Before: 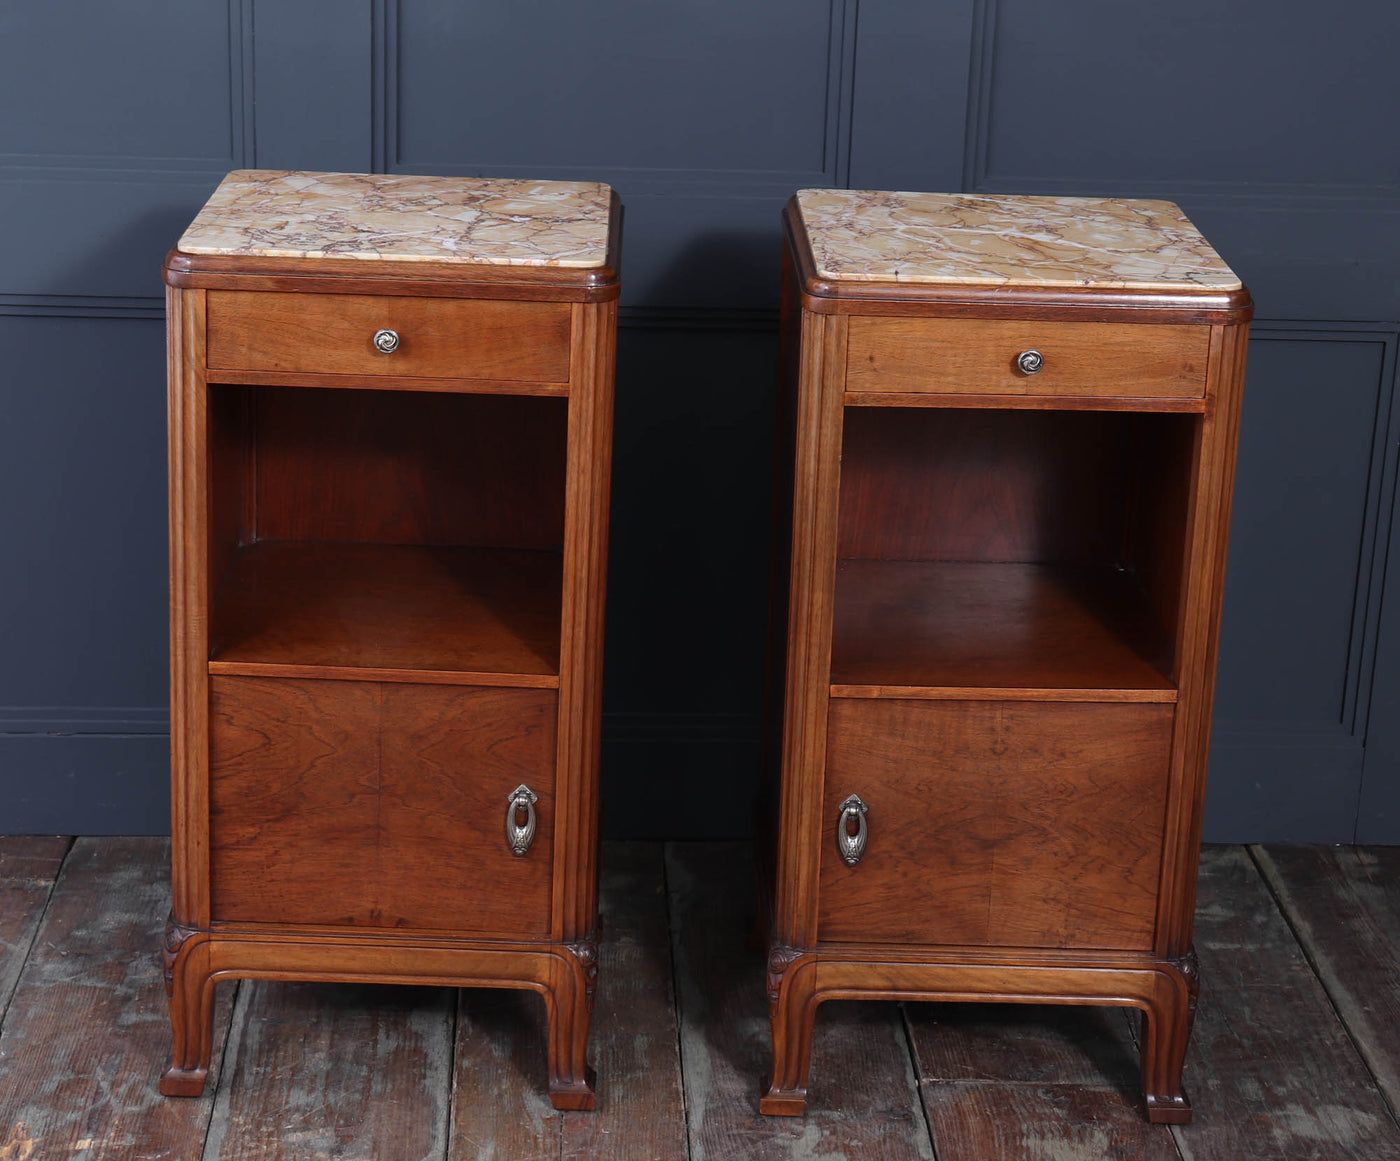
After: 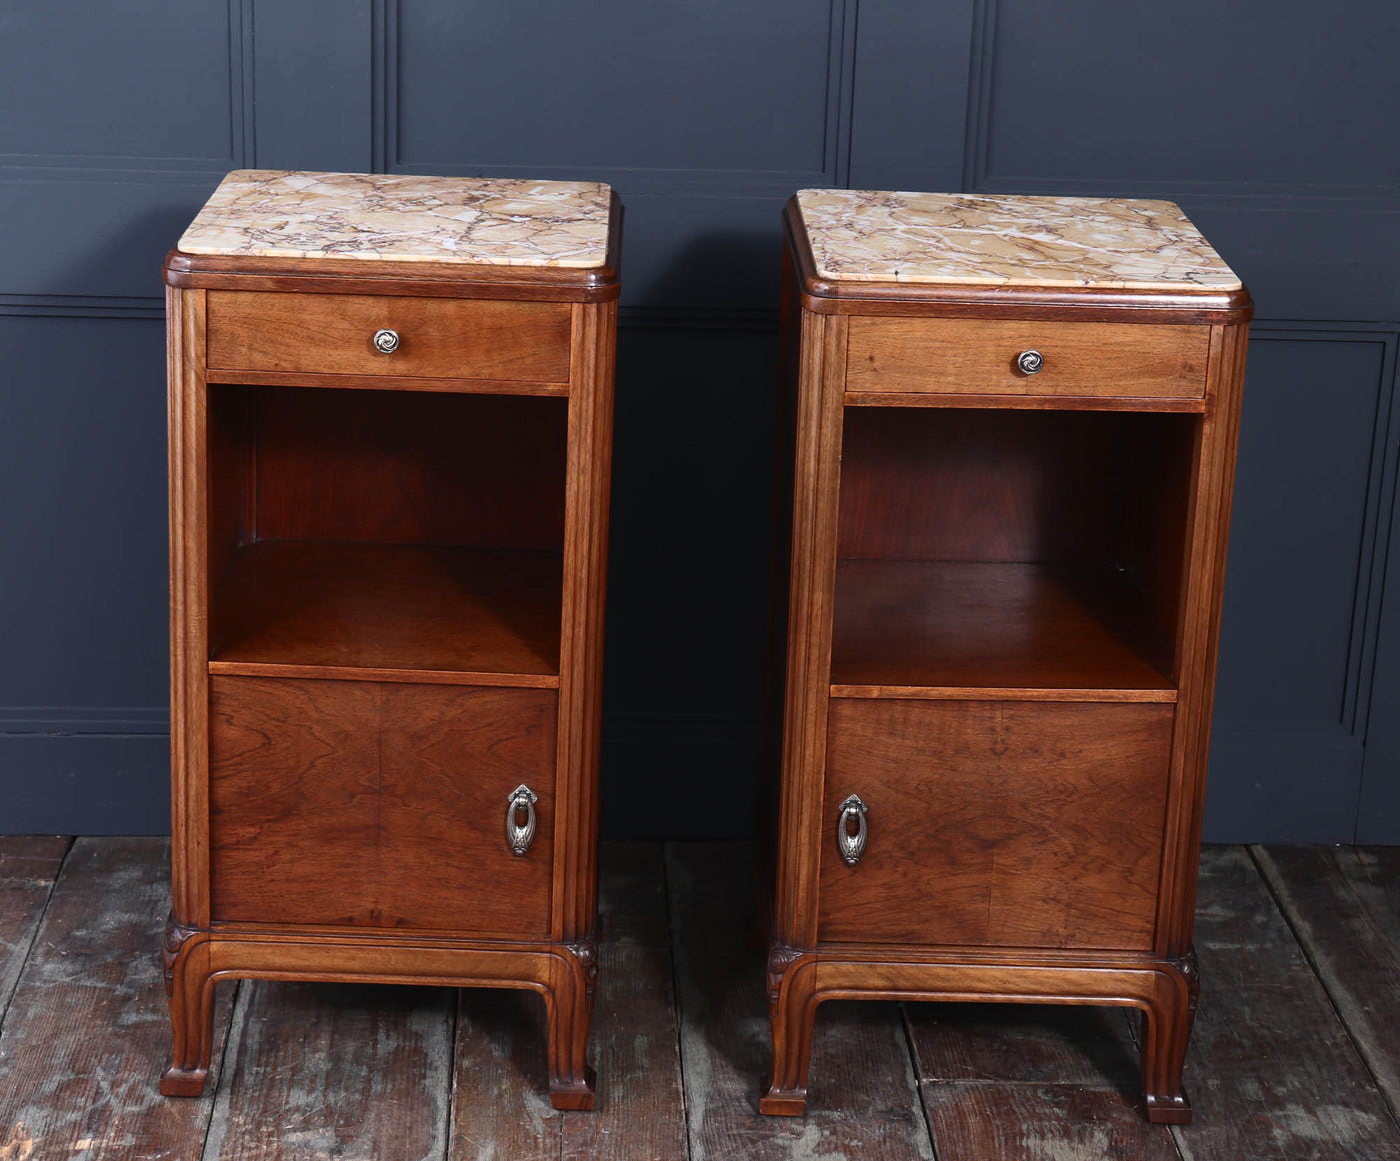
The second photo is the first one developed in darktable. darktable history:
tone curve: curves: ch0 [(0, 0) (0.003, 0.011) (0.011, 0.019) (0.025, 0.03) (0.044, 0.045) (0.069, 0.061) (0.1, 0.085) (0.136, 0.119) (0.177, 0.159) (0.224, 0.205) (0.277, 0.261) (0.335, 0.329) (0.399, 0.407) (0.468, 0.508) (0.543, 0.606) (0.623, 0.71) (0.709, 0.815) (0.801, 0.903) (0.898, 0.957) (1, 1)], color space Lab, independent channels, preserve colors none
